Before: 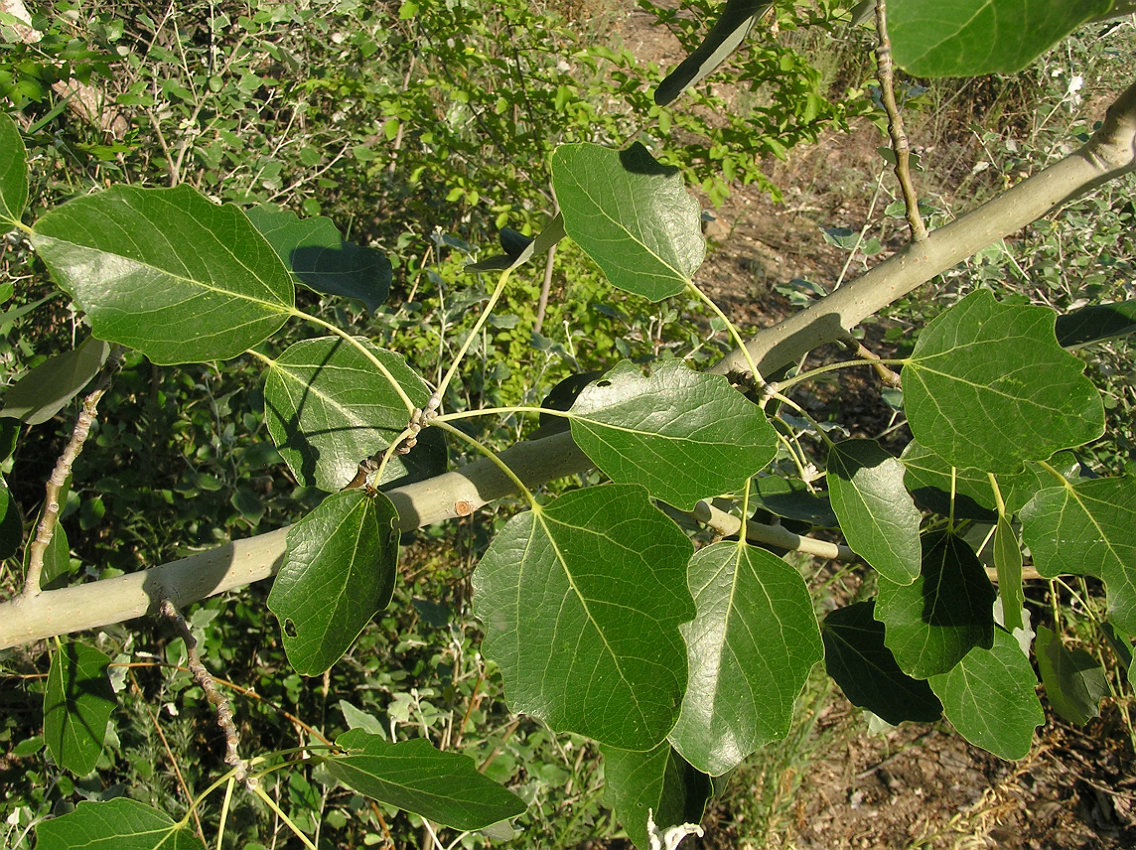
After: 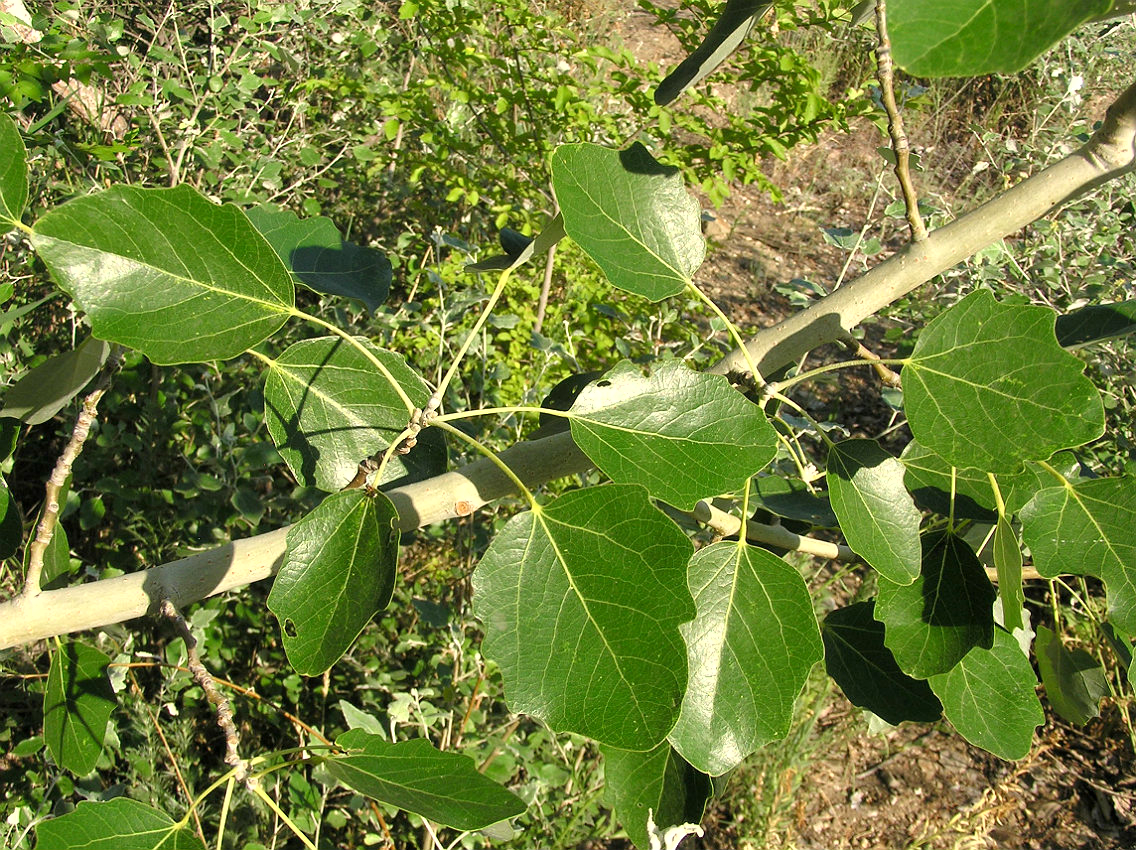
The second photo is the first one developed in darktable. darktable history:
exposure: black level correction 0.001, exposure 0.5 EV, compensate exposure bias true, compensate highlight preservation false
shadows and highlights: shadows 29.61, highlights -30.47, low approximation 0.01, soften with gaussian
